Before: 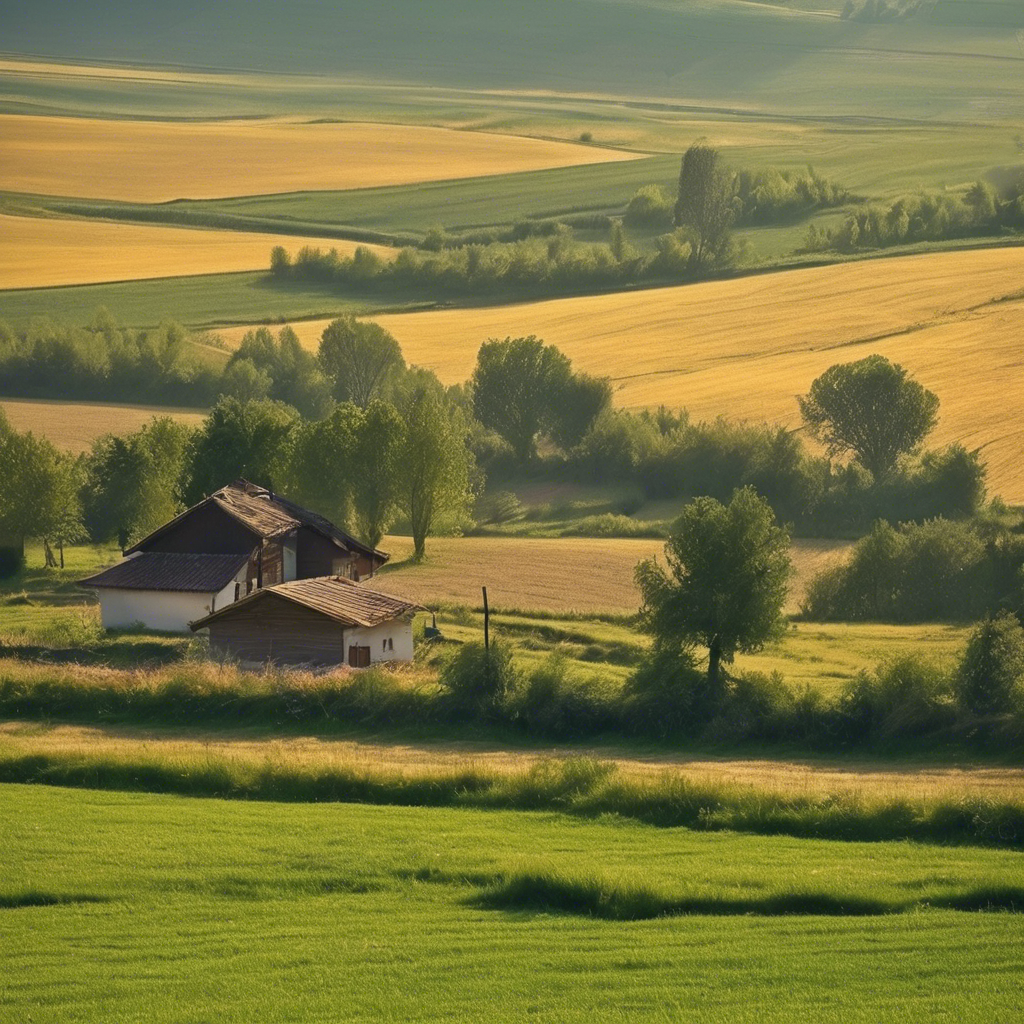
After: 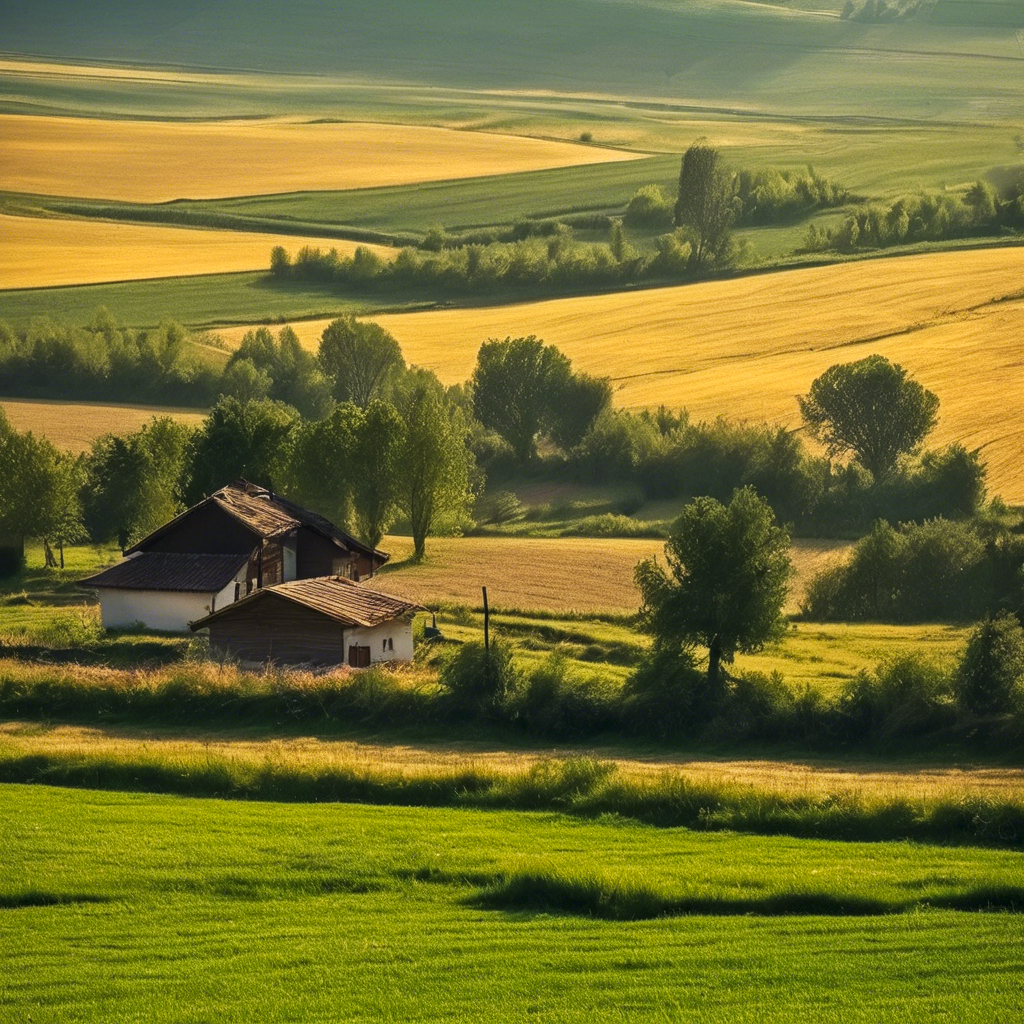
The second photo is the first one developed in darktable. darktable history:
local contrast: on, module defaults
tone curve: curves: ch0 [(0, 0) (0.003, 0.003) (0.011, 0.012) (0.025, 0.024) (0.044, 0.039) (0.069, 0.052) (0.1, 0.072) (0.136, 0.097) (0.177, 0.128) (0.224, 0.168) (0.277, 0.217) (0.335, 0.276) (0.399, 0.345) (0.468, 0.429) (0.543, 0.524) (0.623, 0.628) (0.709, 0.732) (0.801, 0.829) (0.898, 0.919) (1, 1)], preserve colors none
